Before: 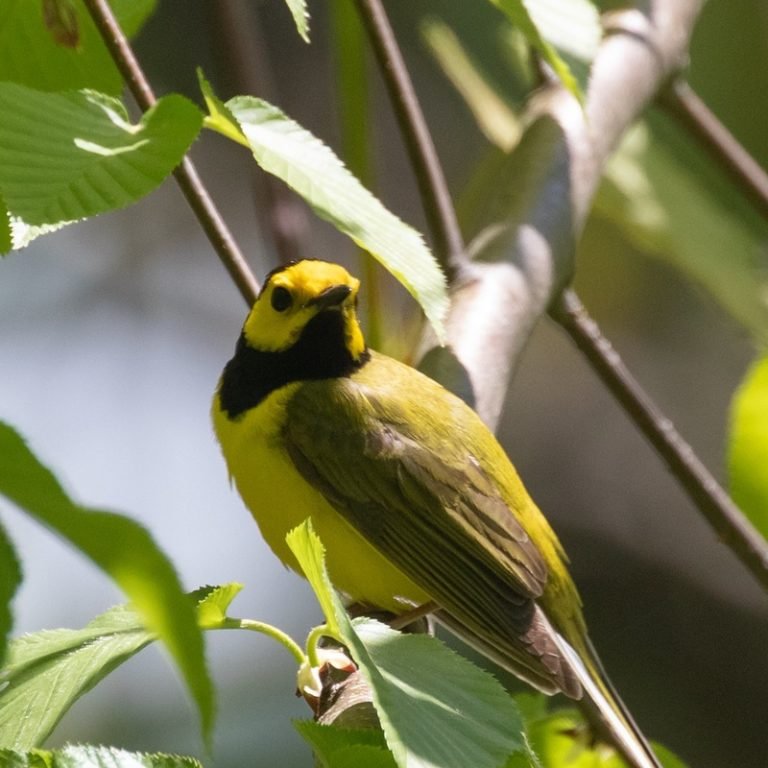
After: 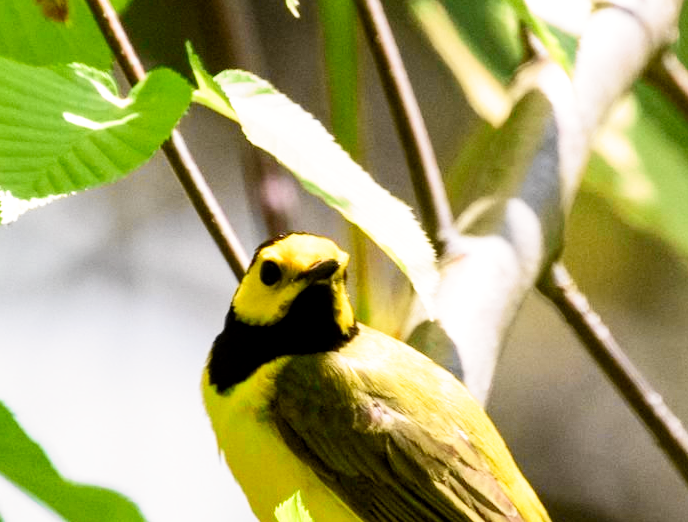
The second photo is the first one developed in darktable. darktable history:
tone curve: curves: ch0 [(0, 0) (0.055, 0.05) (0.258, 0.287) (0.434, 0.526) (0.517, 0.648) (0.745, 0.874) (1, 1)]; ch1 [(0, 0) (0.346, 0.307) (0.418, 0.383) (0.46, 0.439) (0.482, 0.493) (0.502, 0.503) (0.517, 0.514) (0.55, 0.561) (0.588, 0.603) (0.646, 0.688) (1, 1)]; ch2 [(0, 0) (0.346, 0.34) (0.431, 0.45) (0.485, 0.499) (0.5, 0.503) (0.527, 0.525) (0.545, 0.562) (0.679, 0.706) (1, 1)], color space Lab, independent channels, preserve colors none
crop: left 1.509%, top 3.452%, right 7.696%, bottom 28.452%
filmic rgb: middle gray luminance 12.74%, black relative exposure -10.13 EV, white relative exposure 3.47 EV, threshold 6 EV, target black luminance 0%, hardness 5.74, latitude 44.69%, contrast 1.221, highlights saturation mix 5%, shadows ↔ highlights balance 26.78%, add noise in highlights 0, preserve chrominance no, color science v3 (2019), use custom middle-gray values true, iterations of high-quality reconstruction 0, contrast in highlights soft, enable highlight reconstruction true
local contrast: highlights 100%, shadows 100%, detail 120%, midtone range 0.2
